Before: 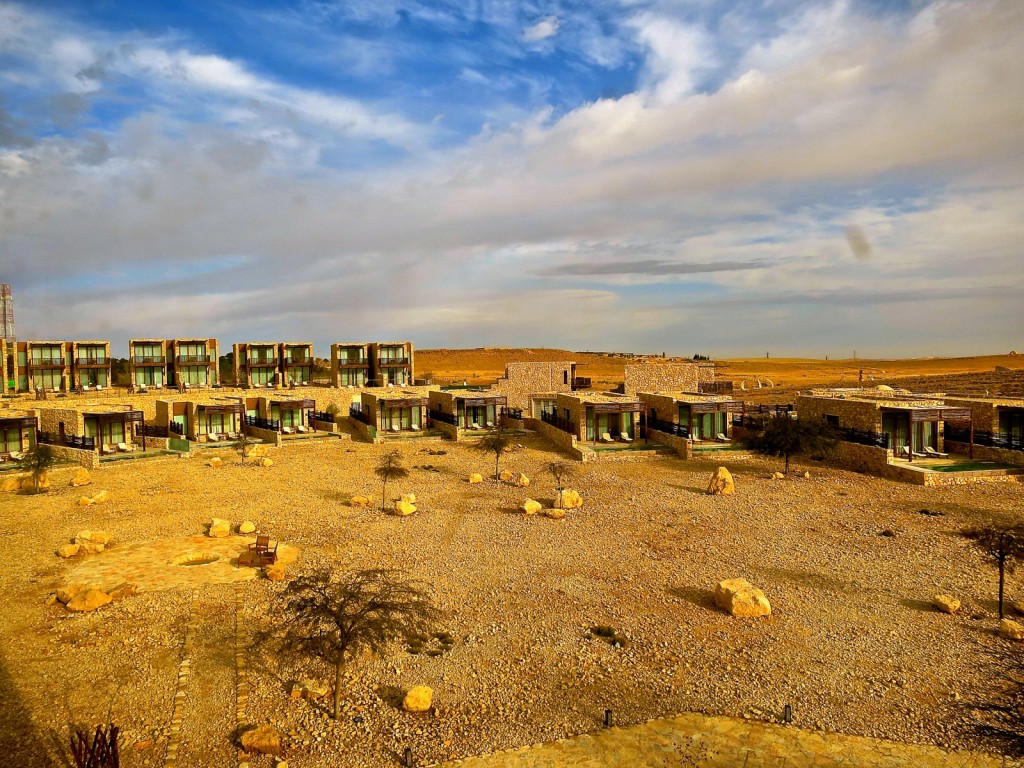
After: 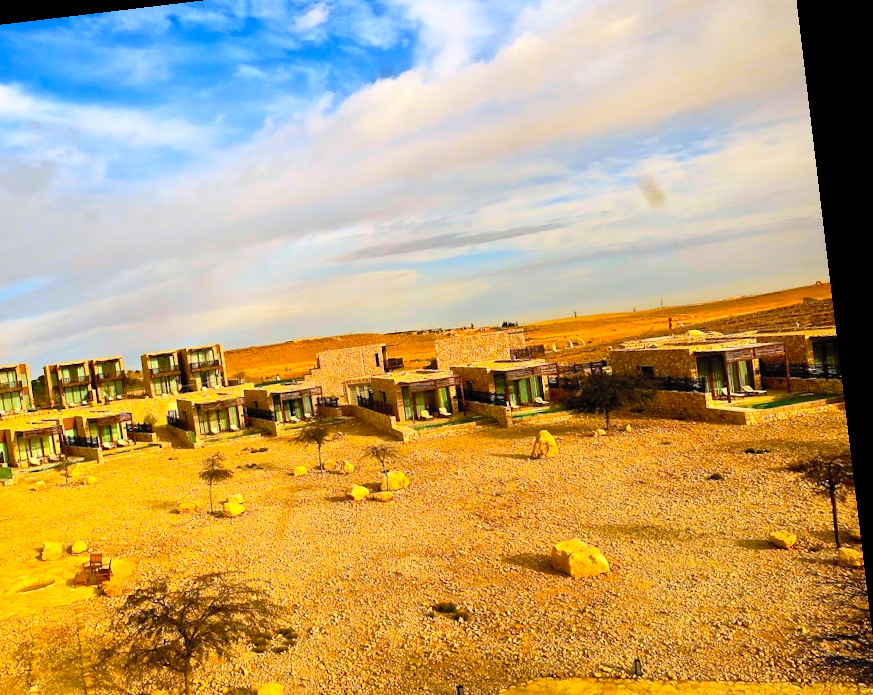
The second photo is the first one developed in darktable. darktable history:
exposure: compensate highlight preservation false
crop and rotate: left 20.74%, top 7.912%, right 0.375%, bottom 13.378%
rotate and perspective: rotation -6.83°, automatic cropping off
contrast brightness saturation: contrast 0.24, brightness 0.26, saturation 0.39
